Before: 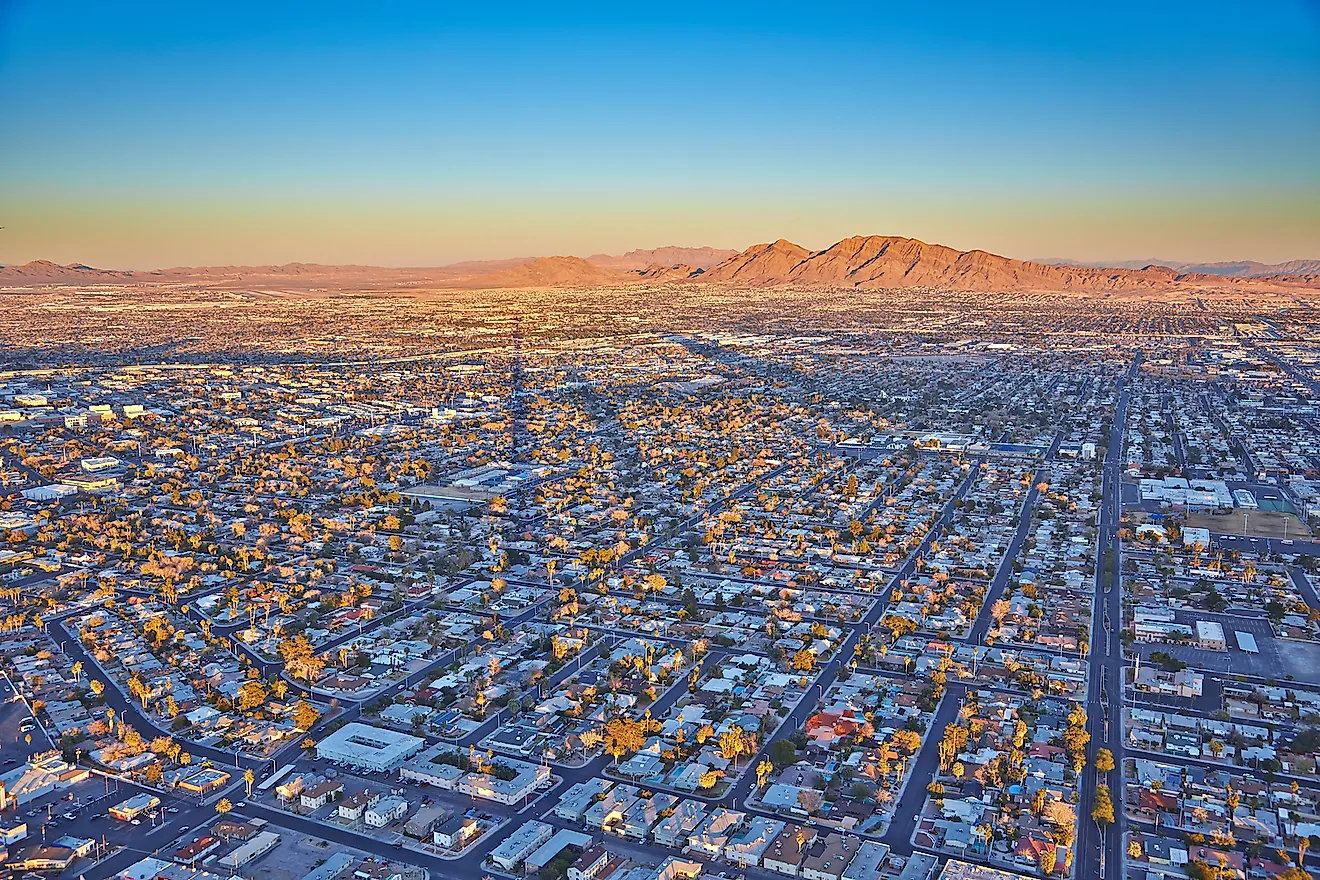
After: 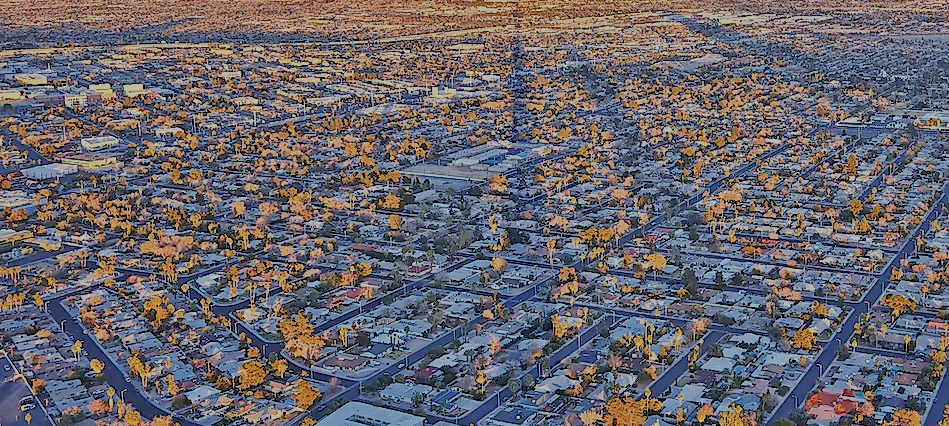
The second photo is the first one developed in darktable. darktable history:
local contrast: mode bilateral grid, contrast 19, coarseness 50, detail 119%, midtone range 0.2
filmic rgb: black relative exposure -7.97 EV, white relative exposure 8.01 EV, threshold 3.03 EV, hardness 2.51, latitude 11.05%, contrast 0.706, highlights saturation mix 9.7%, shadows ↔ highlights balance 2.08%, enable highlight reconstruction true
exposure: black level correction 0.003, exposure 0.15 EV, compensate exposure bias true, compensate highlight preservation false
crop: top 36.486%, right 28.051%, bottom 15.074%
